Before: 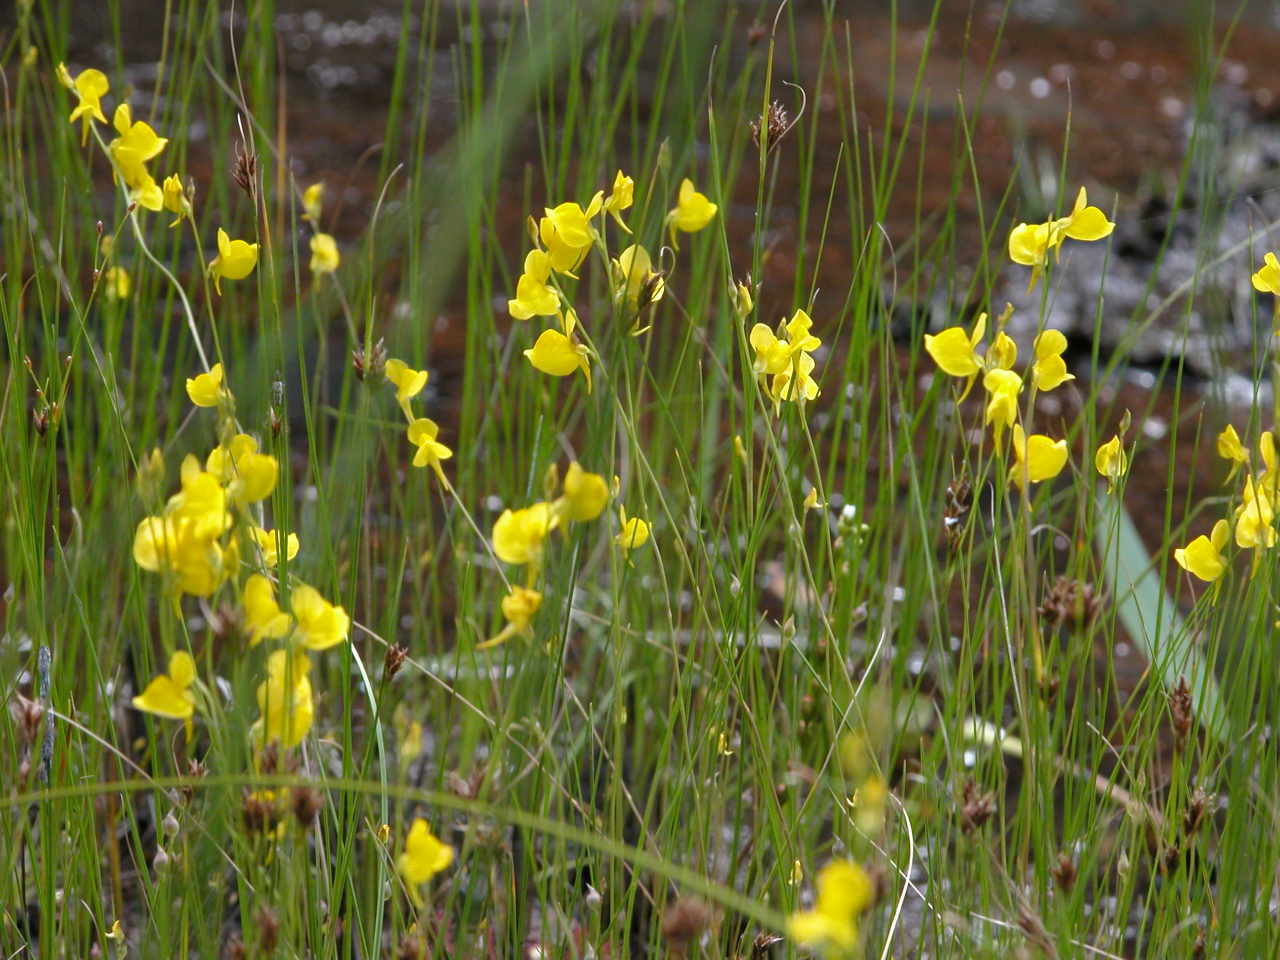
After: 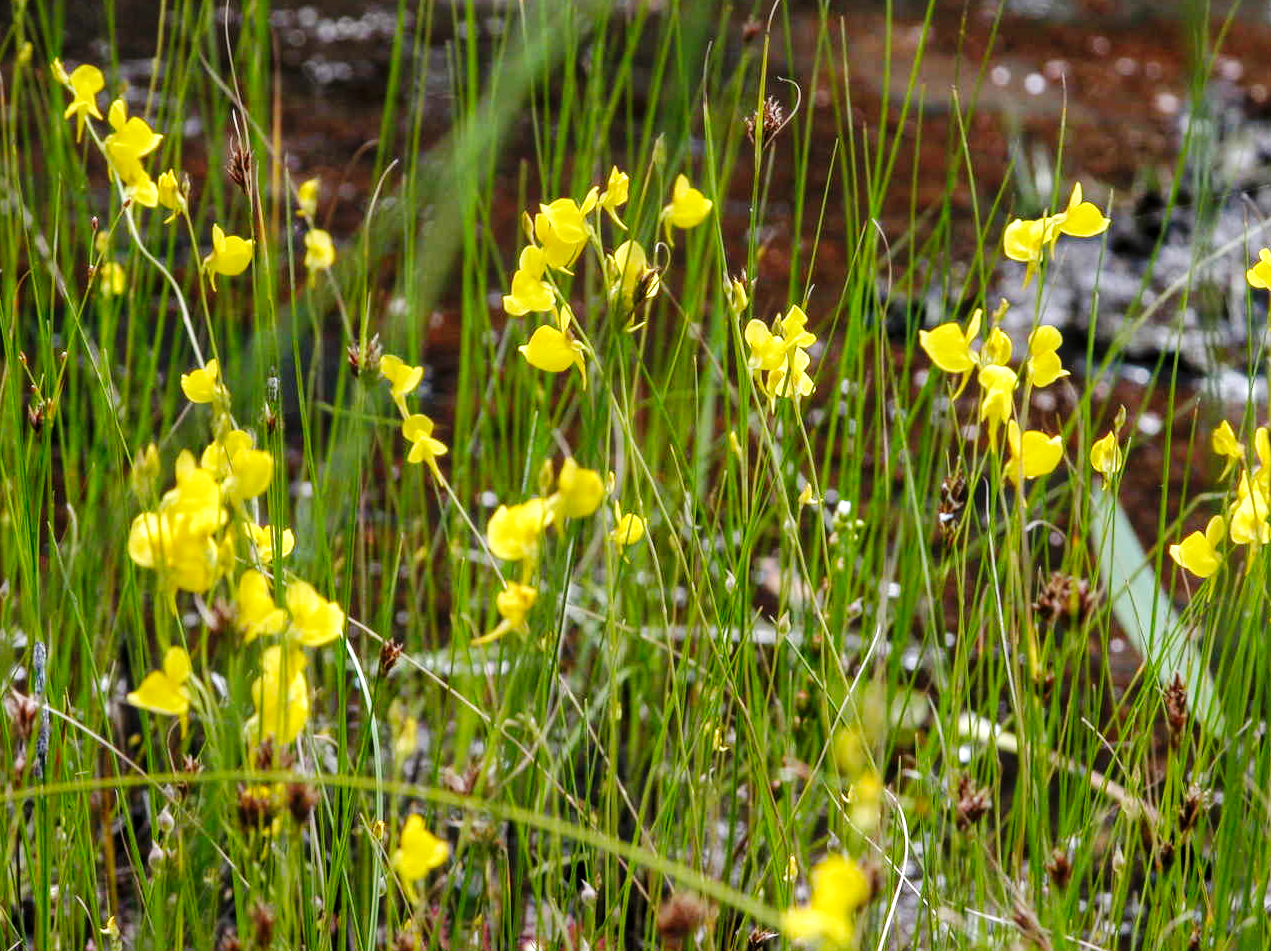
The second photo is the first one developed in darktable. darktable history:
crop: left 0.434%, top 0.485%, right 0.244%, bottom 0.386%
local contrast: on, module defaults
base curve: curves: ch0 [(0, 0) (0.036, 0.025) (0.121, 0.166) (0.206, 0.329) (0.605, 0.79) (1, 1)], preserve colors none
